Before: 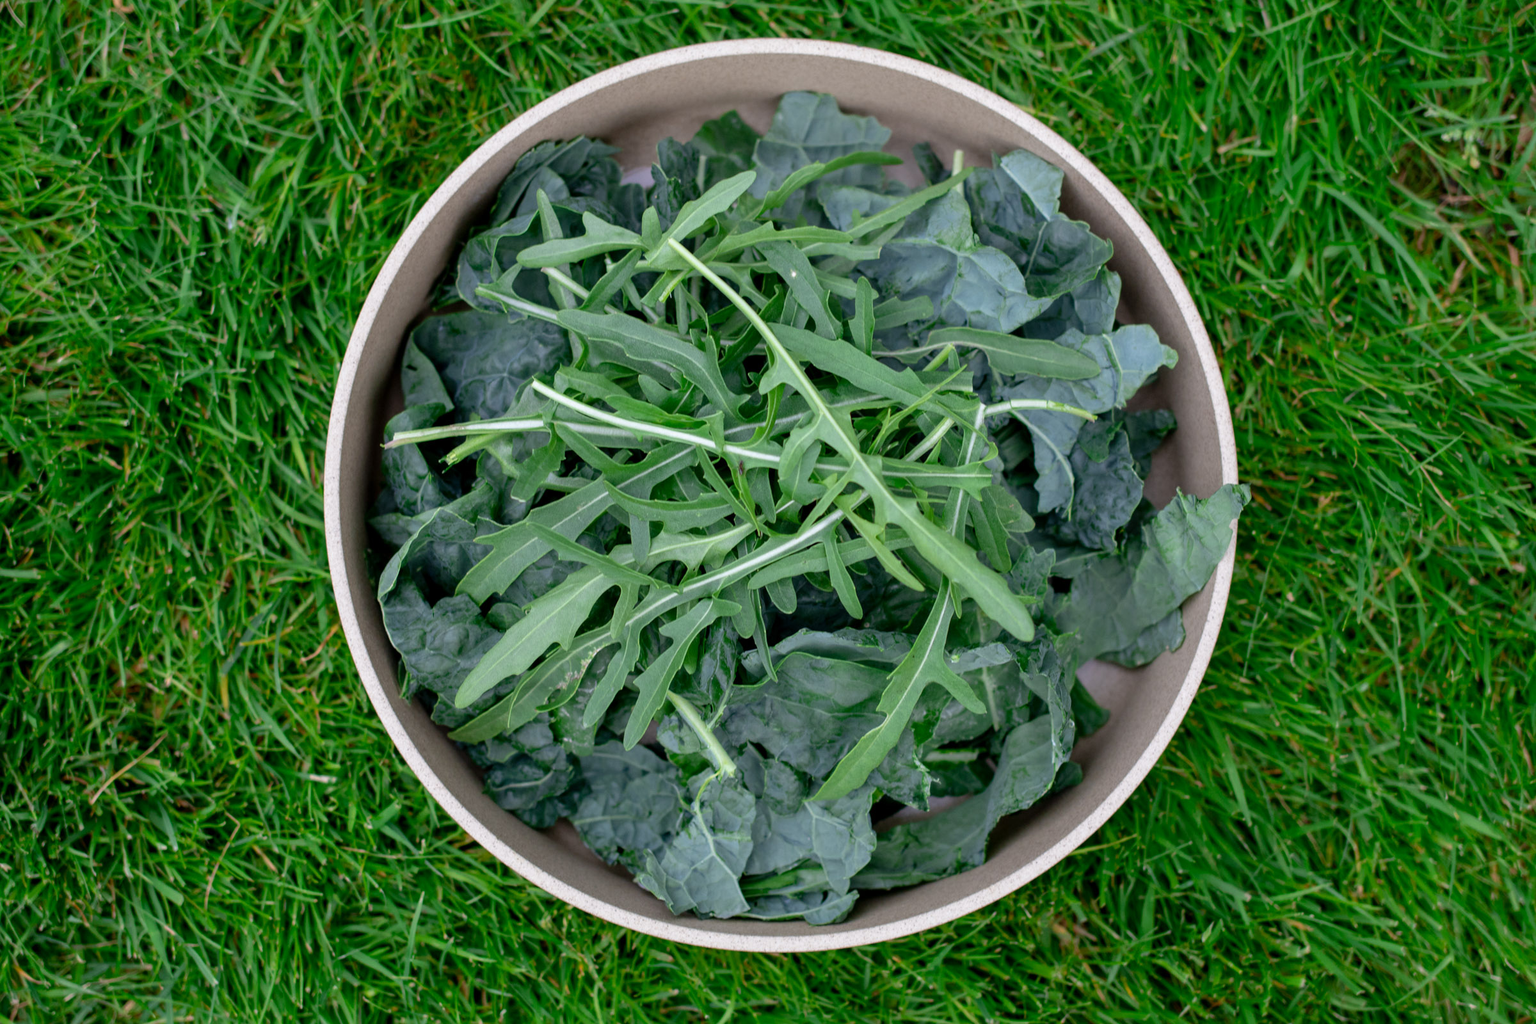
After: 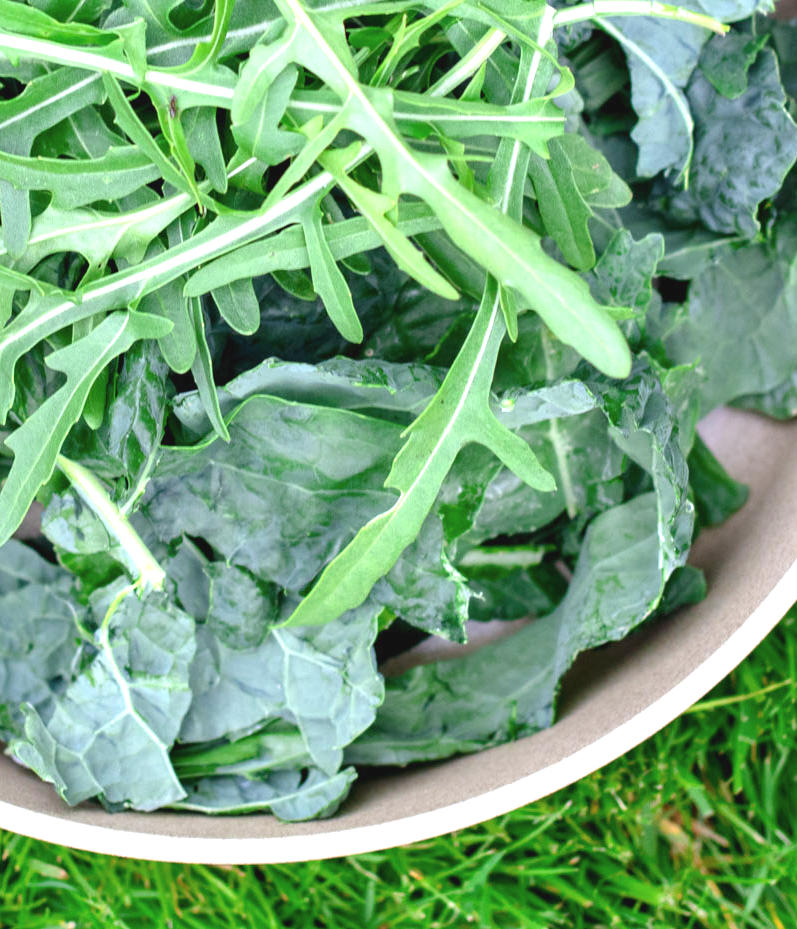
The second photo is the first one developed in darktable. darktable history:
crop: left 41.058%, top 39.018%, right 25.721%, bottom 2.859%
exposure: black level correction 0, exposure 1.516 EV, compensate highlight preservation false
contrast brightness saturation: contrast -0.092, saturation -0.085
